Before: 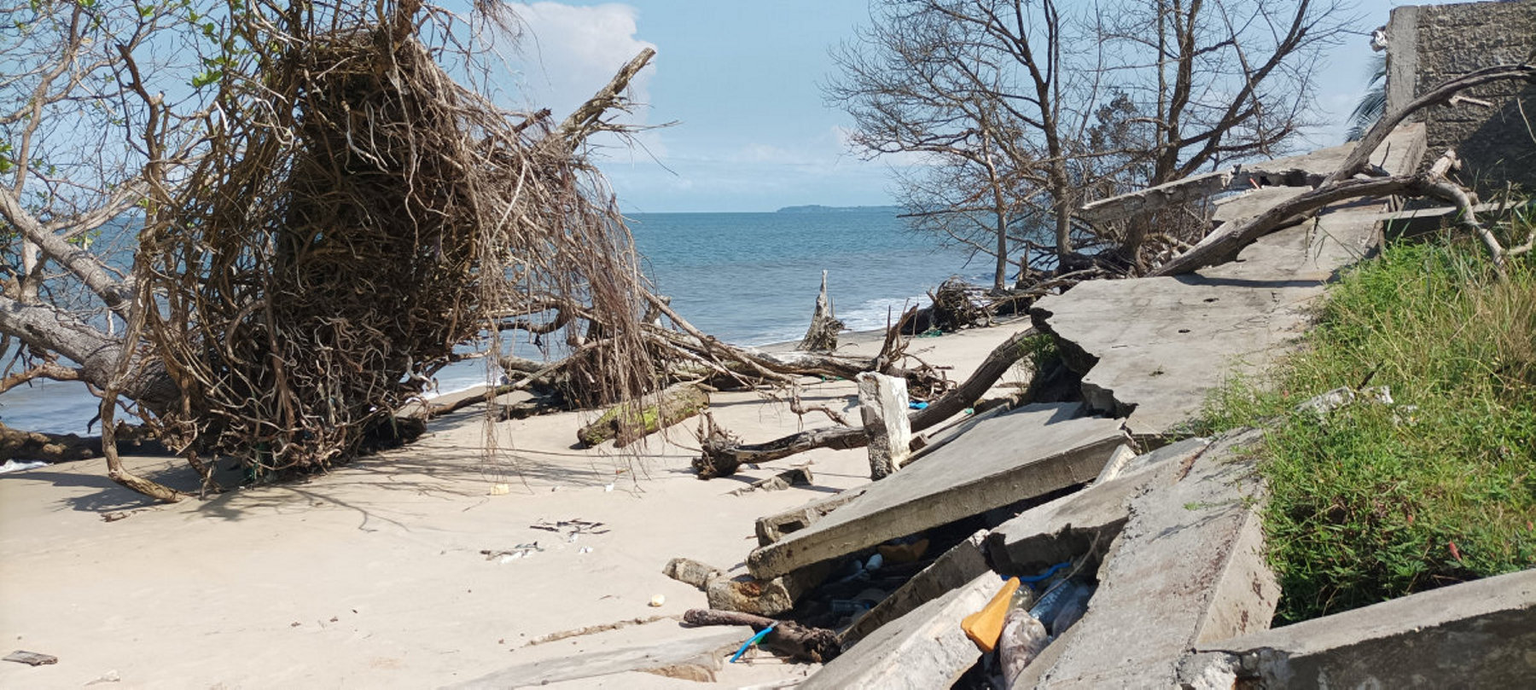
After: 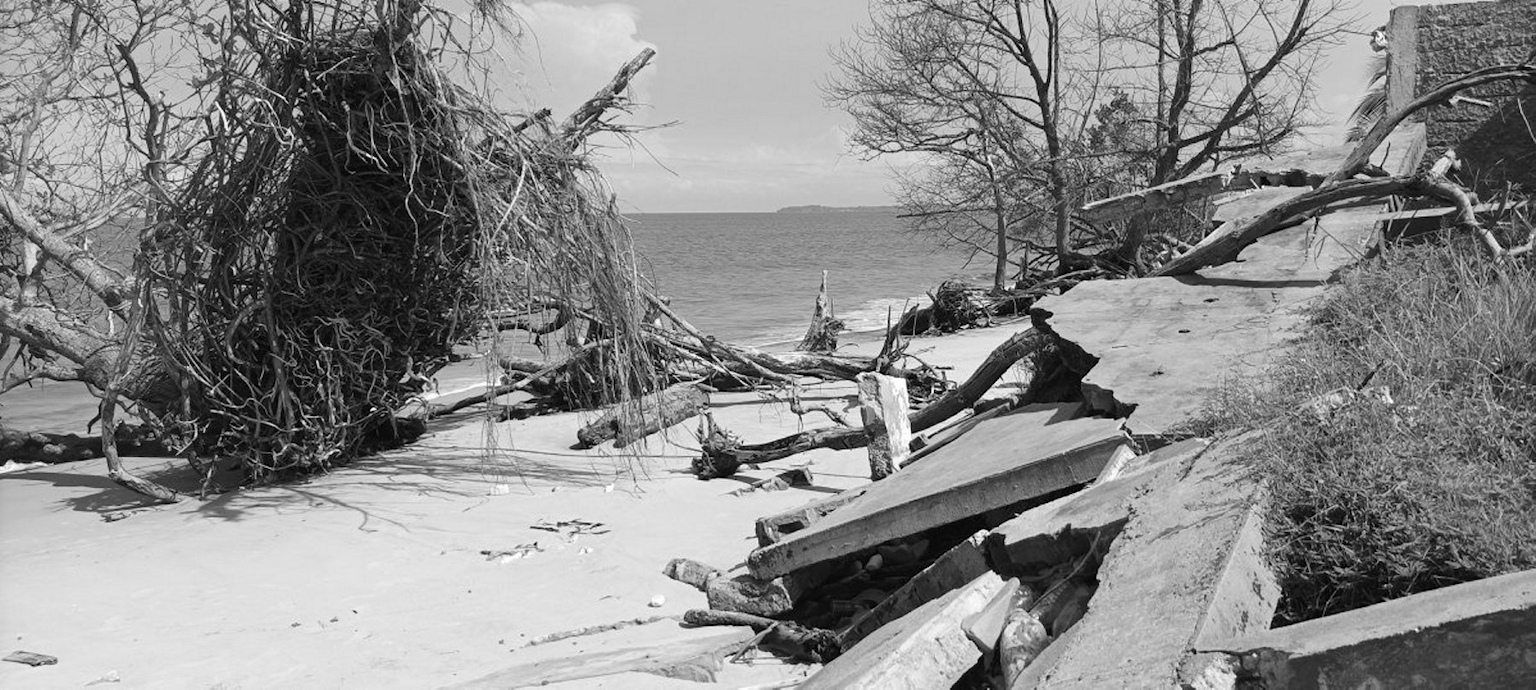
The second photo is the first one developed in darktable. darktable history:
monochrome: a 2.21, b -1.33, size 2.2
white balance: red 0.988, blue 1.017
